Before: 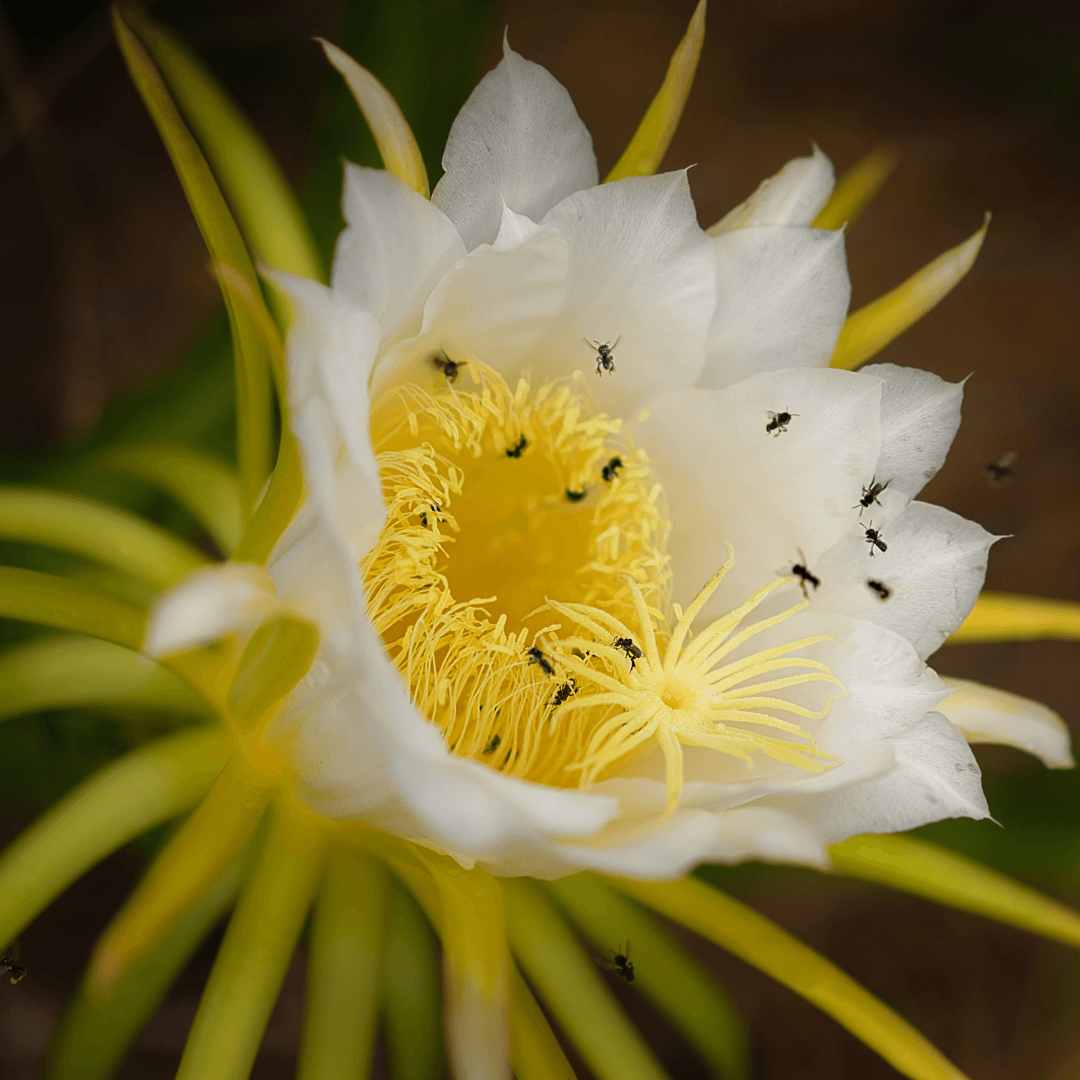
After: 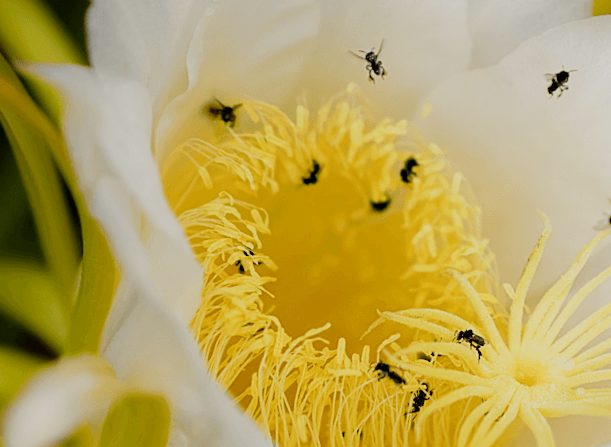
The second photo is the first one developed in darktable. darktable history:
rotate and perspective: rotation -14.8°, crop left 0.1, crop right 0.903, crop top 0.25, crop bottom 0.748
color balance rgb: perceptual saturation grading › global saturation 20%, perceptual saturation grading › highlights -25%, perceptual saturation grading › shadows 25%
crop: left 16.202%, top 11.208%, right 26.045%, bottom 20.557%
filmic rgb: black relative exposure -5 EV, hardness 2.88, contrast 1.3, highlights saturation mix -30%
